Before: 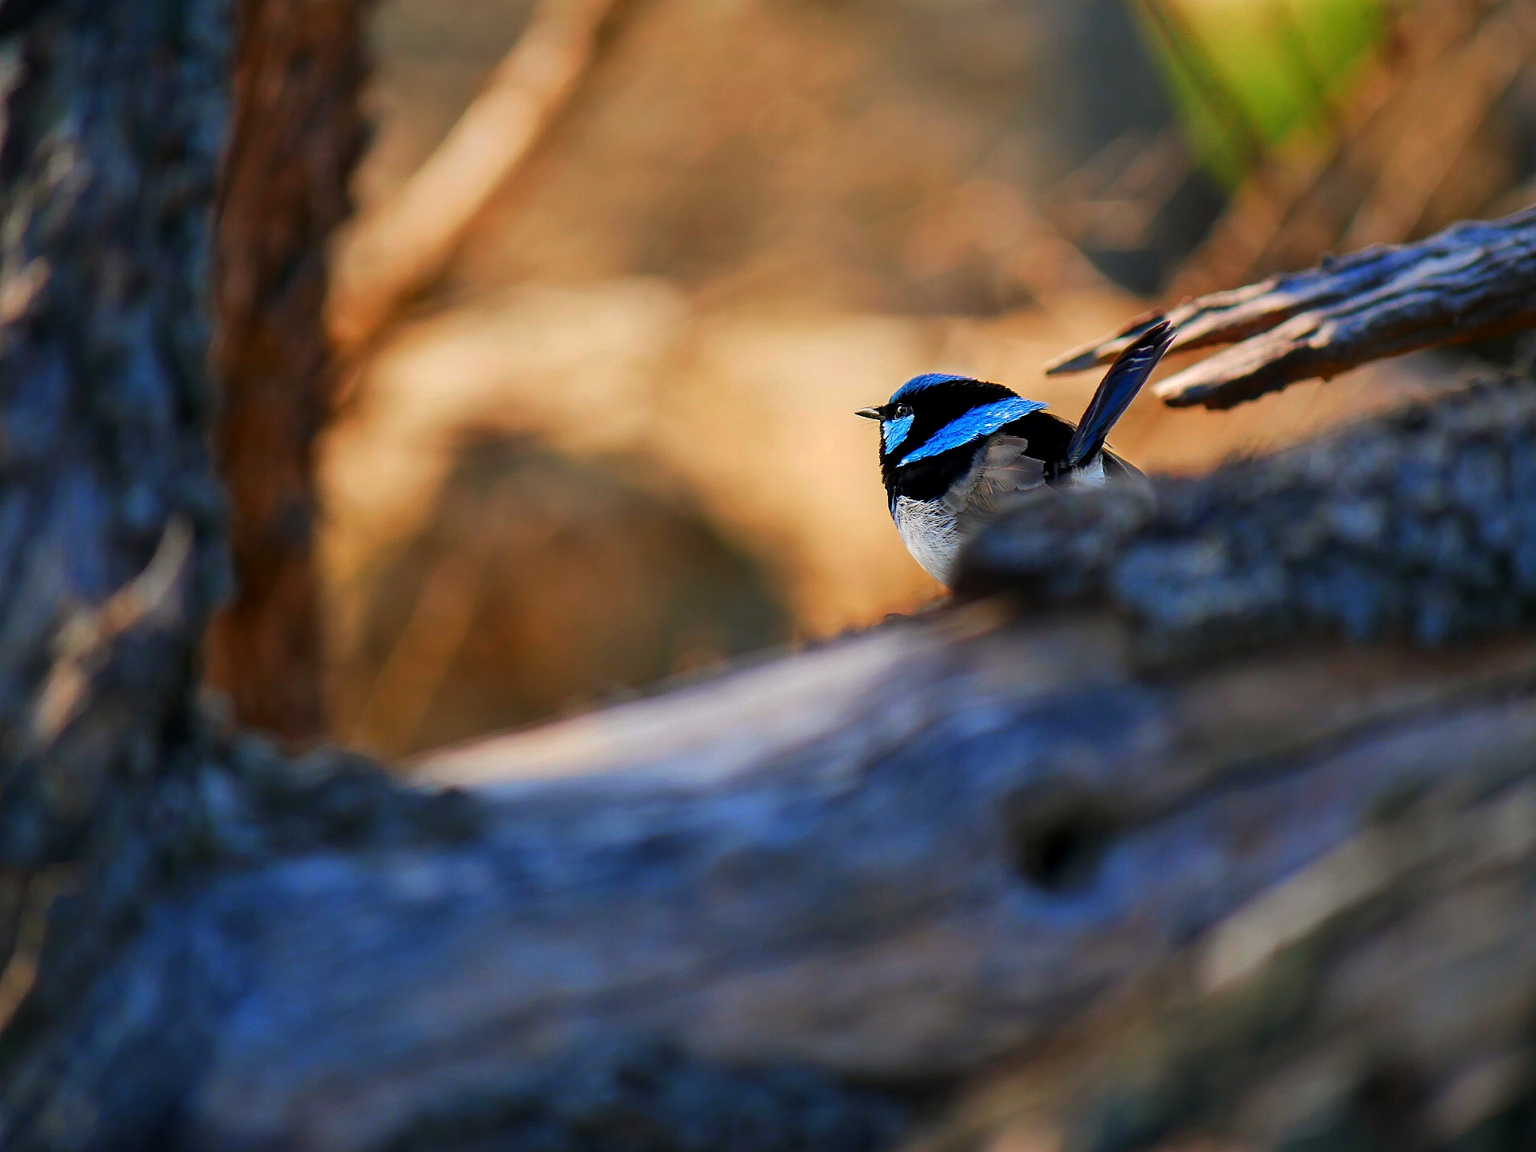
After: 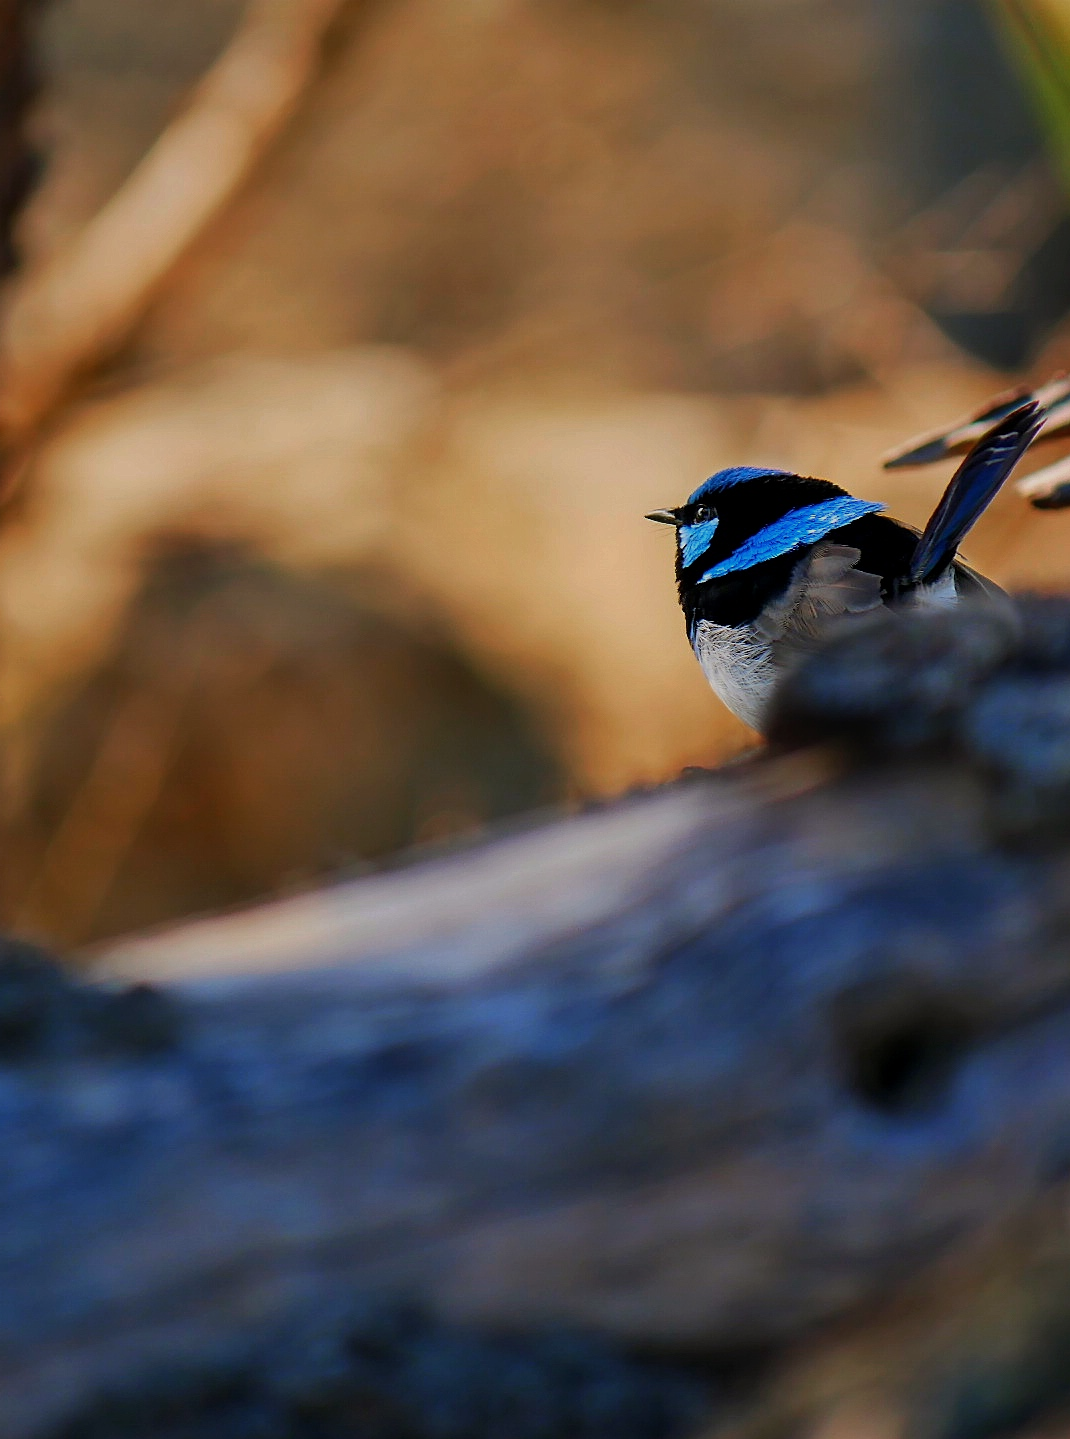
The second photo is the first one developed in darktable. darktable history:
crop: left 22.105%, right 22.155%, bottom 0.015%
exposure: exposure -0.487 EV, compensate exposure bias true, compensate highlight preservation false
